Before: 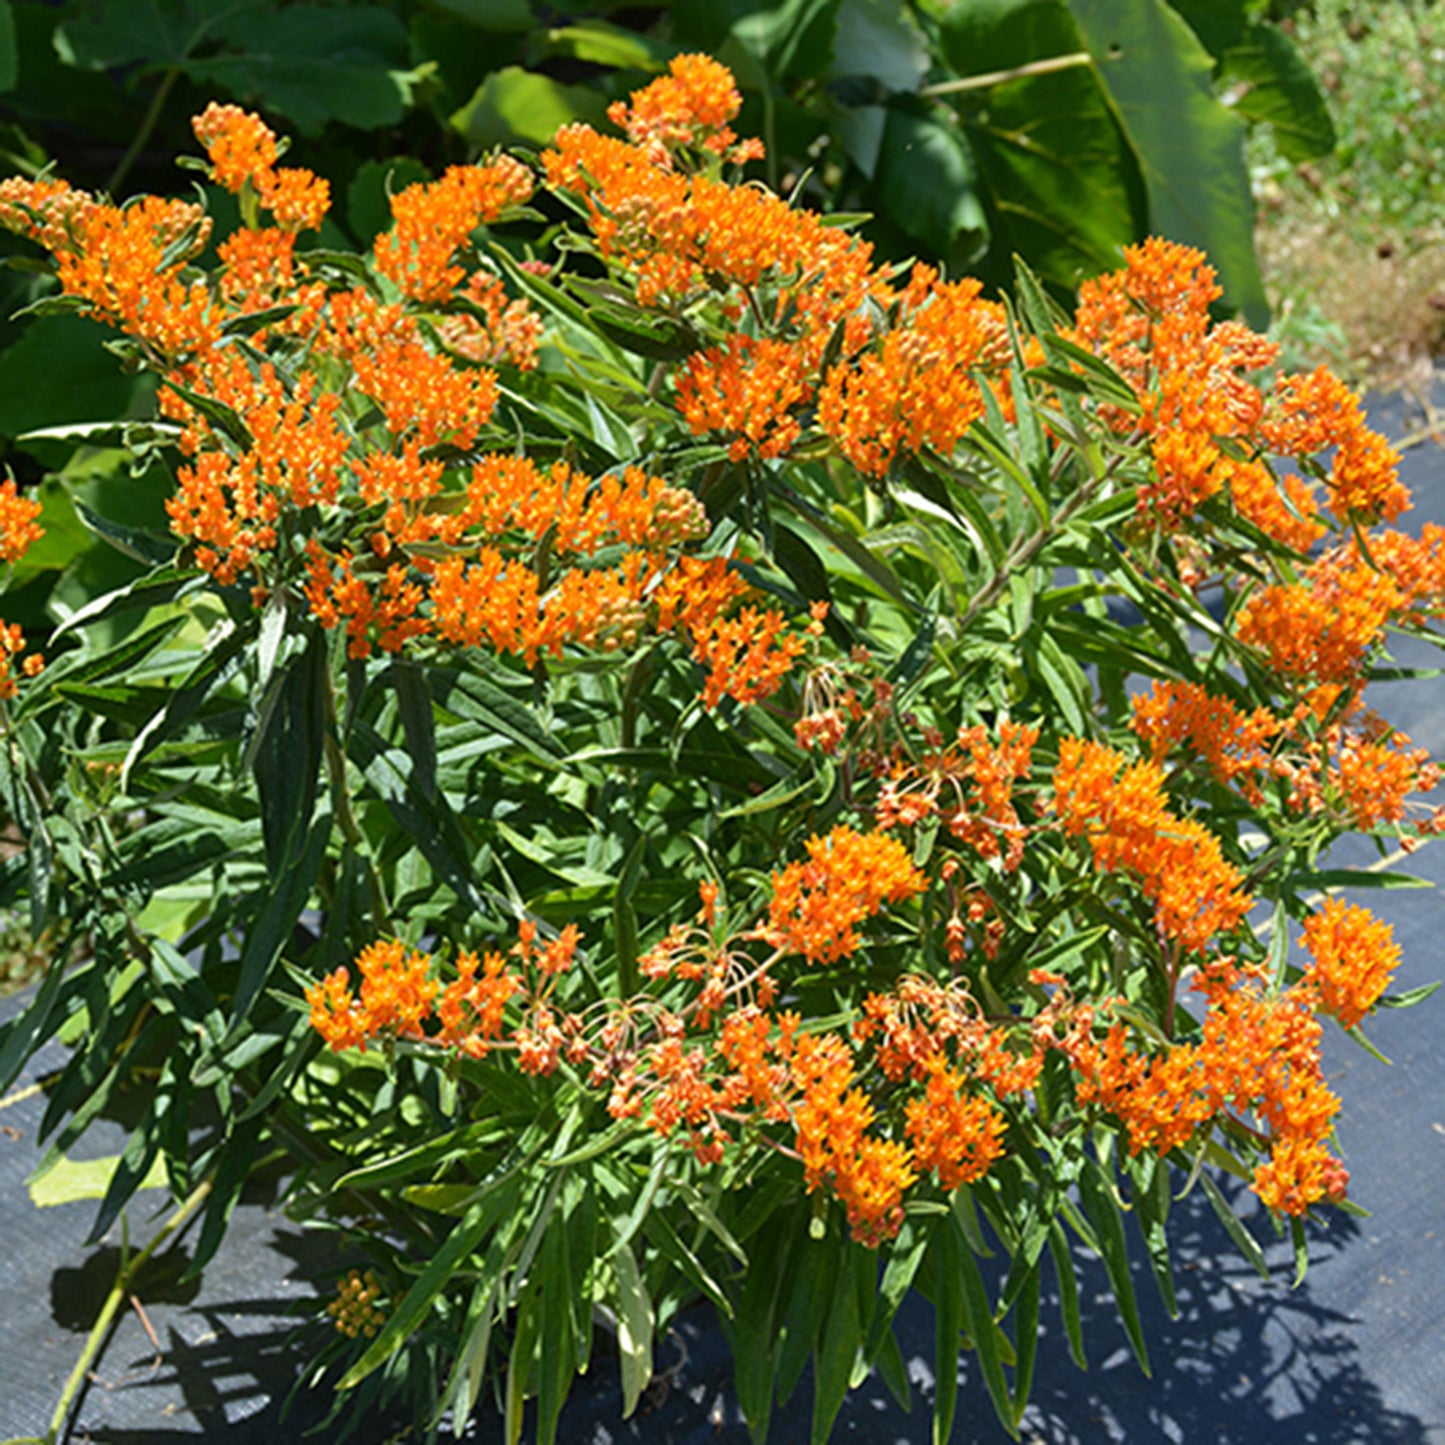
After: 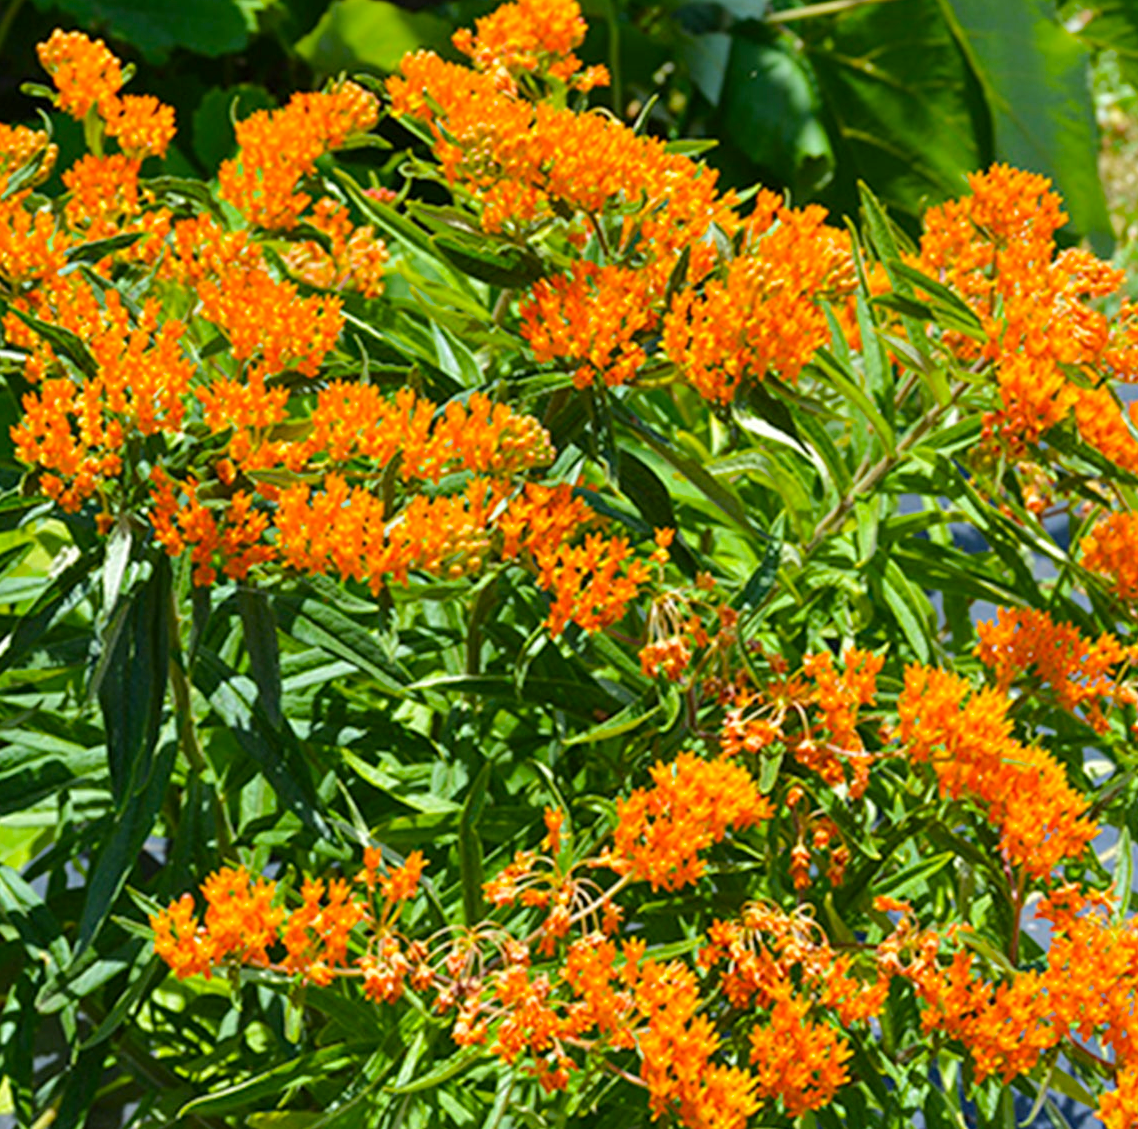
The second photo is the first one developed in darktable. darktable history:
color balance rgb: perceptual saturation grading › global saturation 25%, perceptual brilliance grading › mid-tones 10%, perceptual brilliance grading › shadows 15%, global vibrance 20%
crop and rotate: left 10.77%, top 5.1%, right 10.41%, bottom 16.76%
